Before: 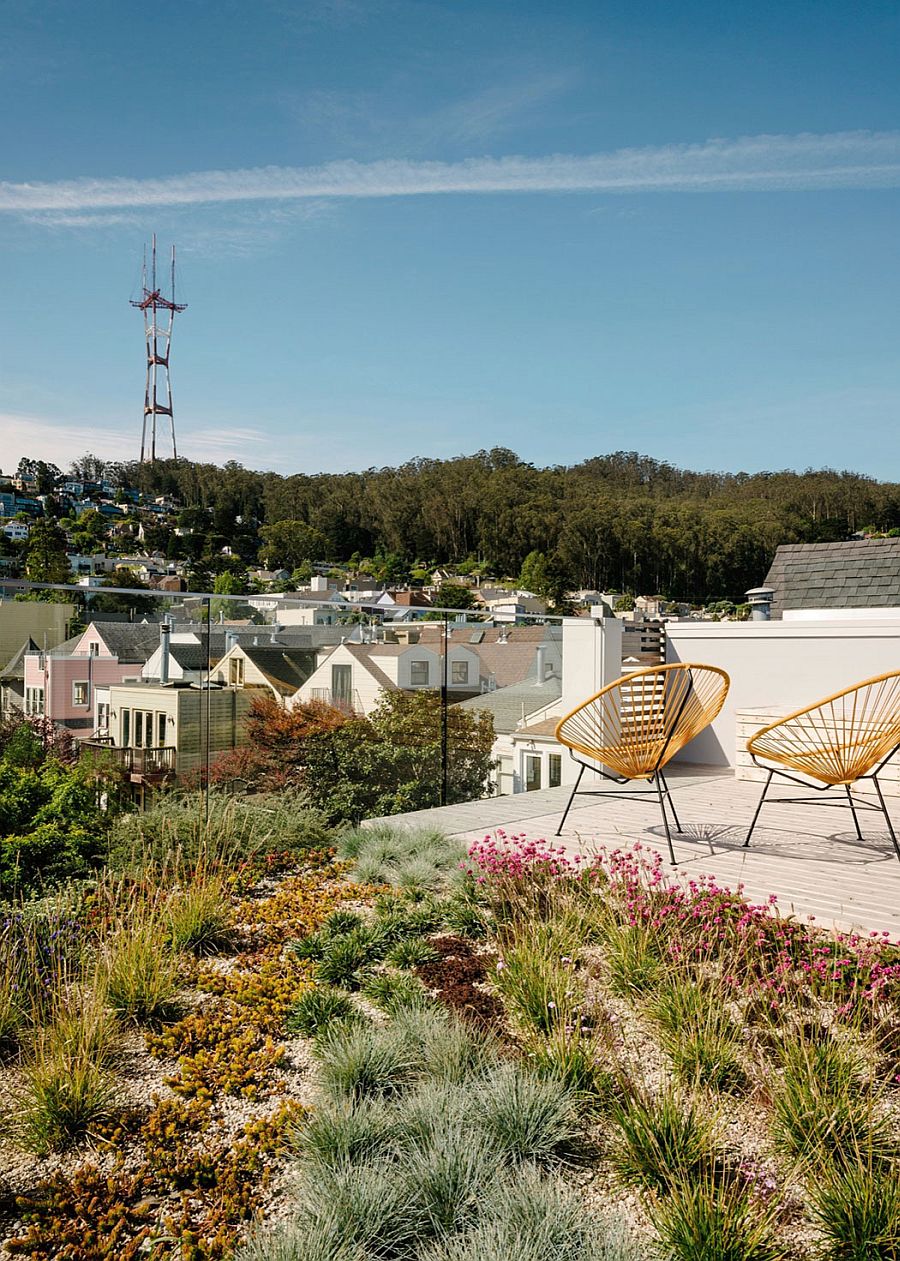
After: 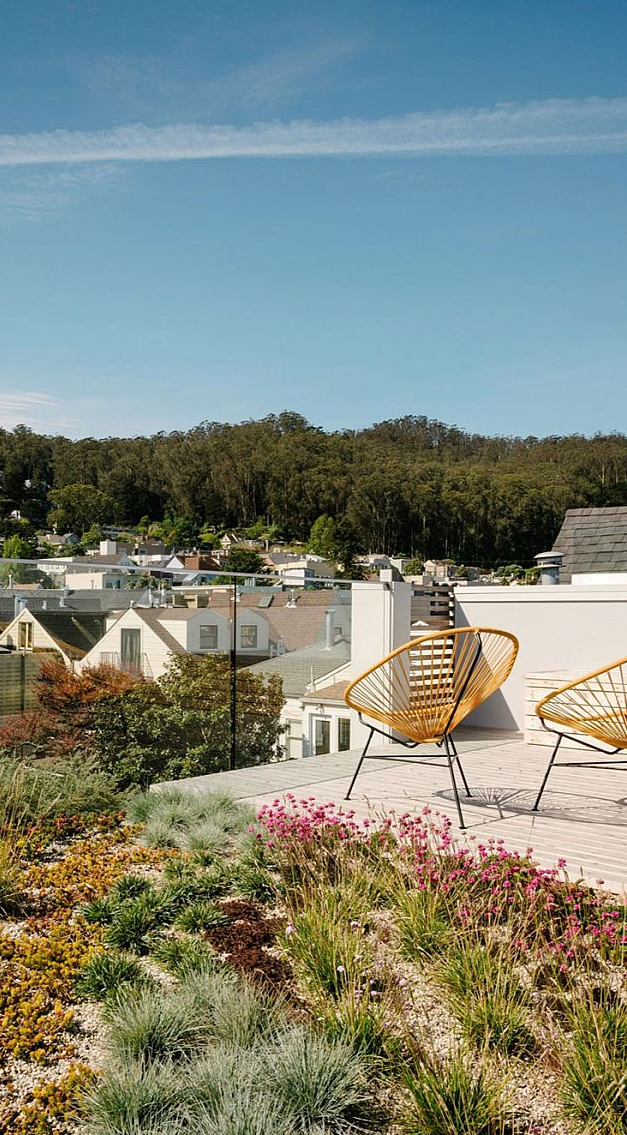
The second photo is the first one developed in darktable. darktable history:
crop and rotate: left 23.545%, top 2.92%, right 6.678%, bottom 7.015%
